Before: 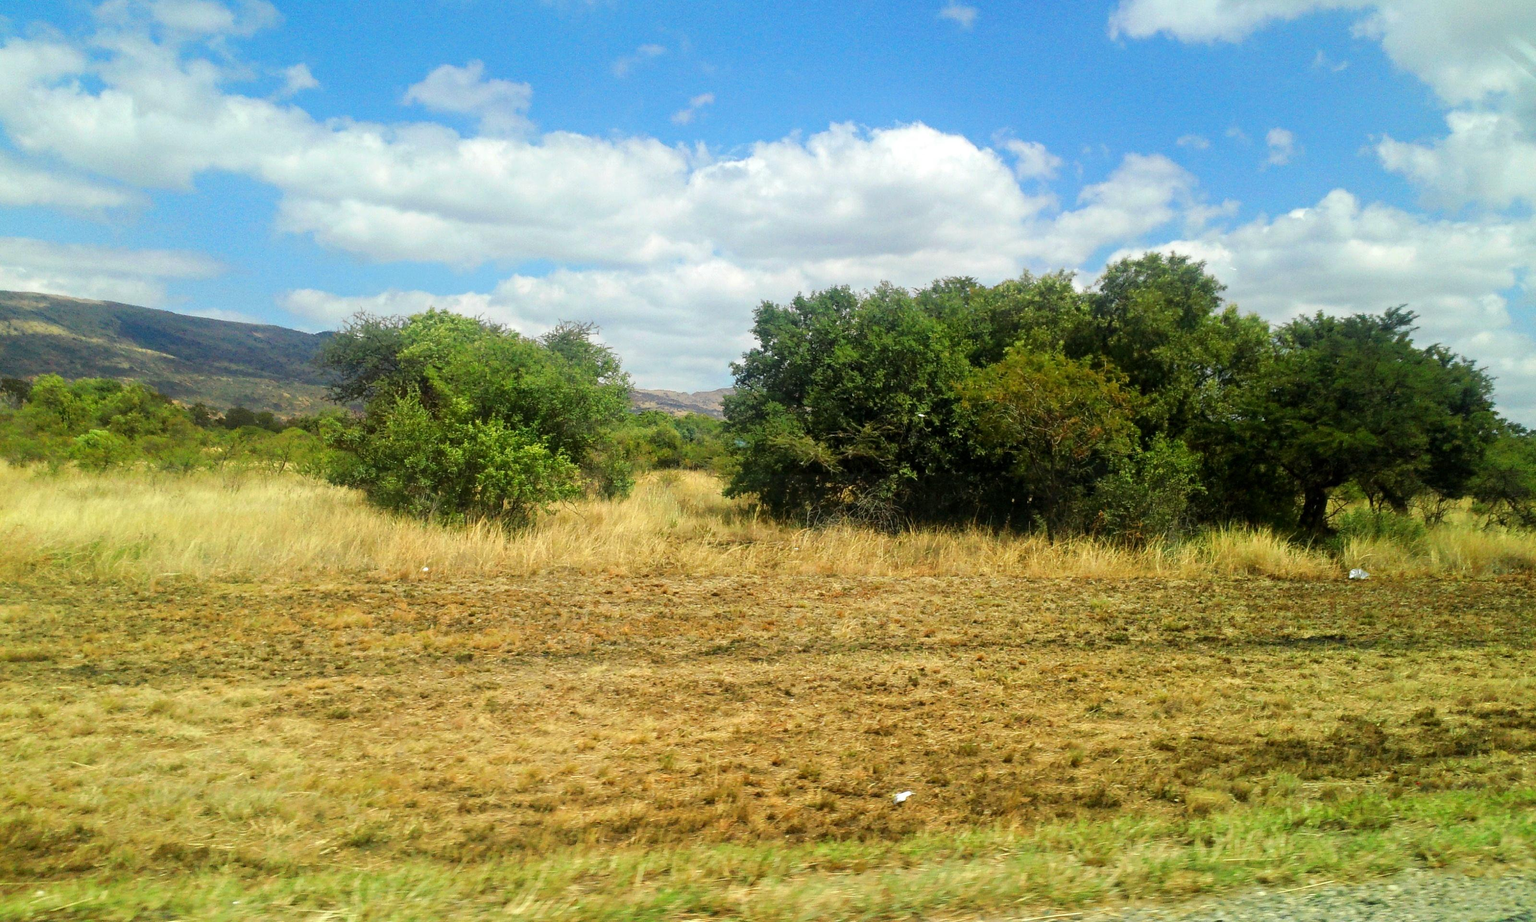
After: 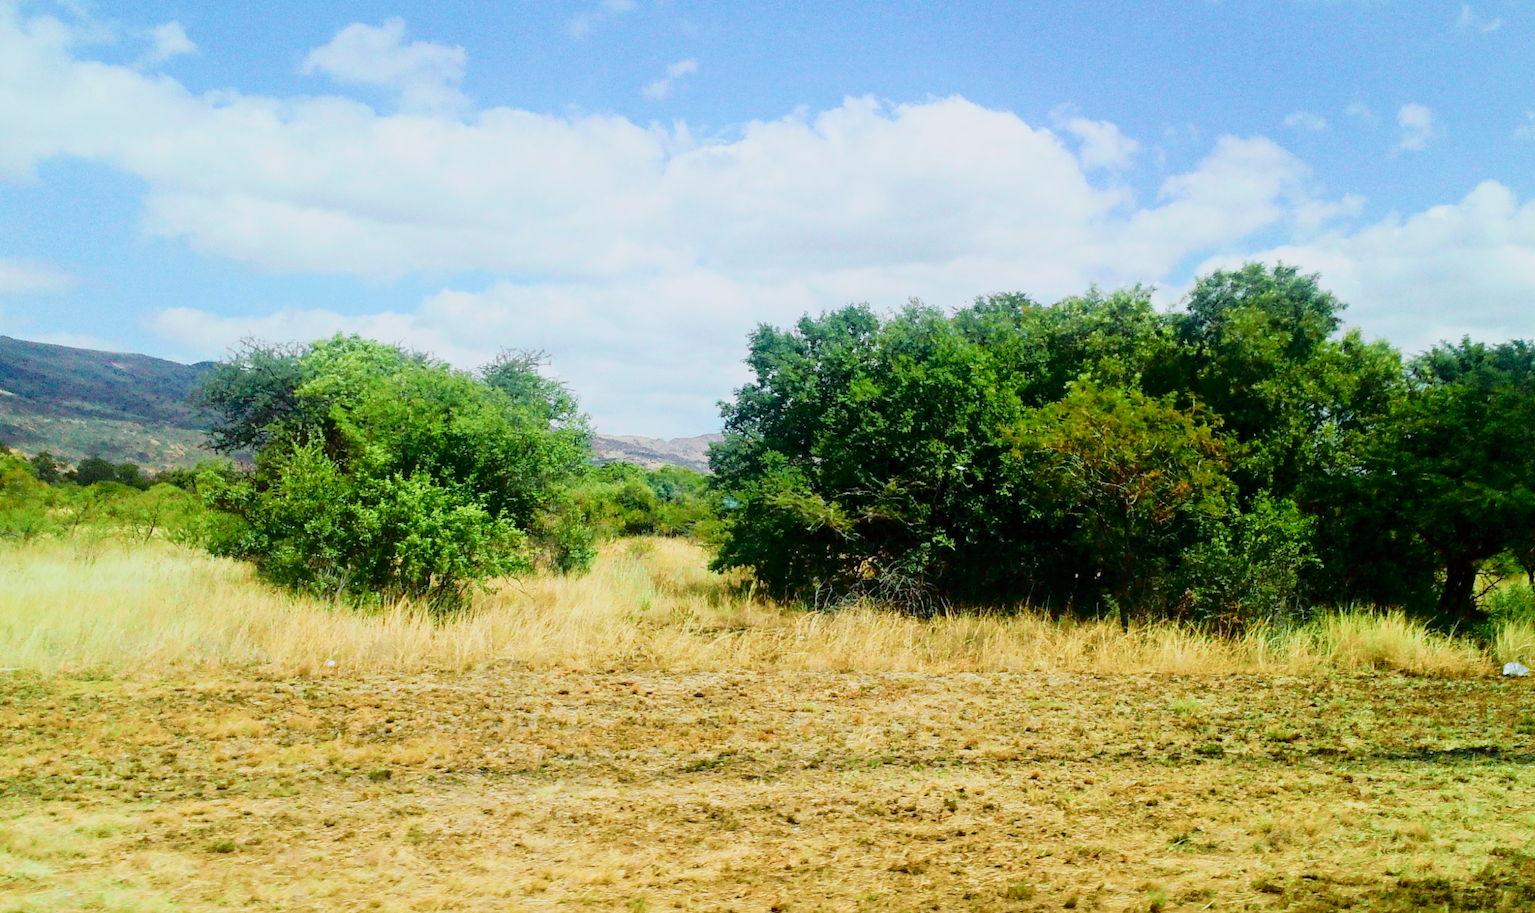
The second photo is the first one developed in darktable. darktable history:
sigmoid: contrast 1.05, skew -0.15
crop and rotate: left 10.77%, top 5.1%, right 10.41%, bottom 16.76%
color calibration: x 0.37, y 0.382, temperature 4313.32 K
tone curve: curves: ch0 [(0, 0) (0.187, 0.12) (0.392, 0.438) (0.704, 0.86) (0.858, 0.938) (1, 0.981)]; ch1 [(0, 0) (0.402, 0.36) (0.476, 0.456) (0.498, 0.501) (0.518, 0.521) (0.58, 0.598) (0.619, 0.663) (0.692, 0.744) (1, 1)]; ch2 [(0, 0) (0.427, 0.417) (0.483, 0.481) (0.503, 0.503) (0.526, 0.53) (0.563, 0.585) (0.626, 0.703) (0.699, 0.753) (0.997, 0.858)], color space Lab, independent channels
